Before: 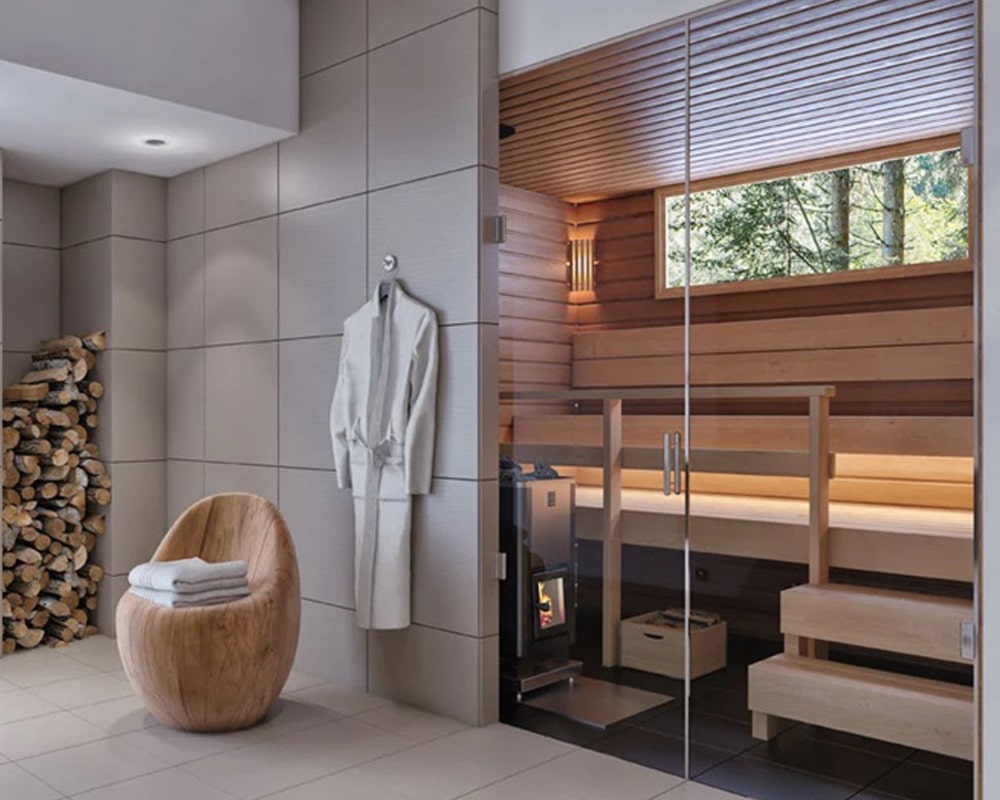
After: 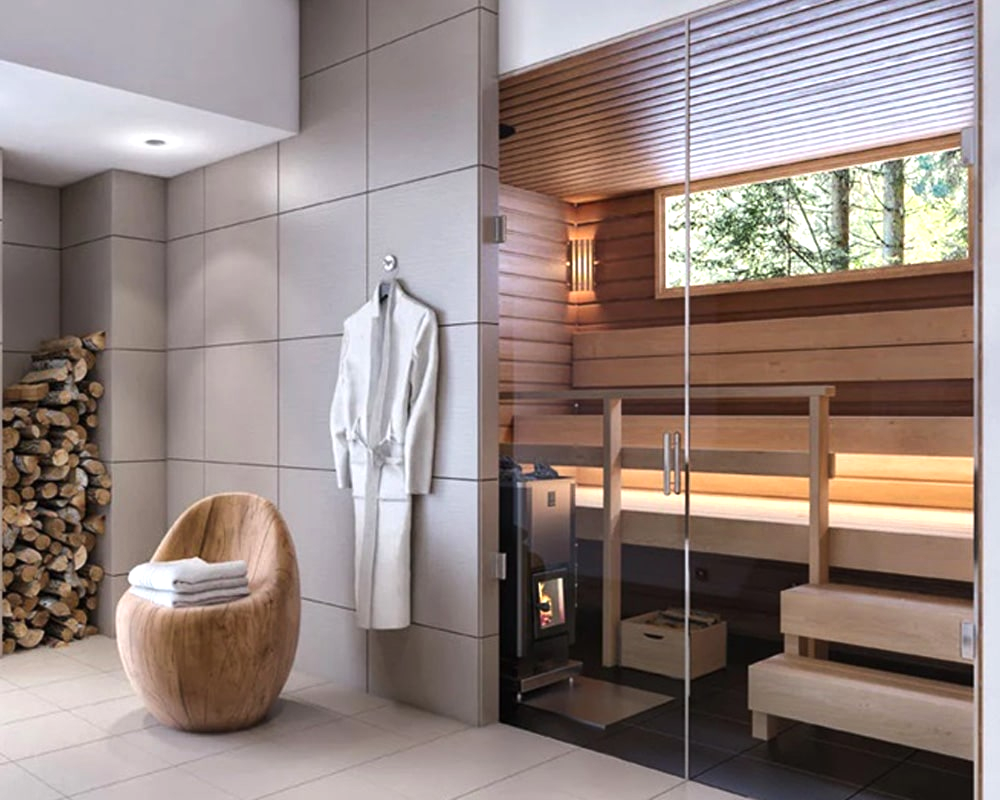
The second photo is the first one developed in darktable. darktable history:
tone equalizer: -8 EV 0.001 EV, -7 EV -0.001 EV, -6 EV 0.002 EV, -5 EV -0.027 EV, -4 EV -0.119 EV, -3 EV -0.158 EV, -2 EV 0.231 EV, -1 EV 0.726 EV, +0 EV 0.462 EV
